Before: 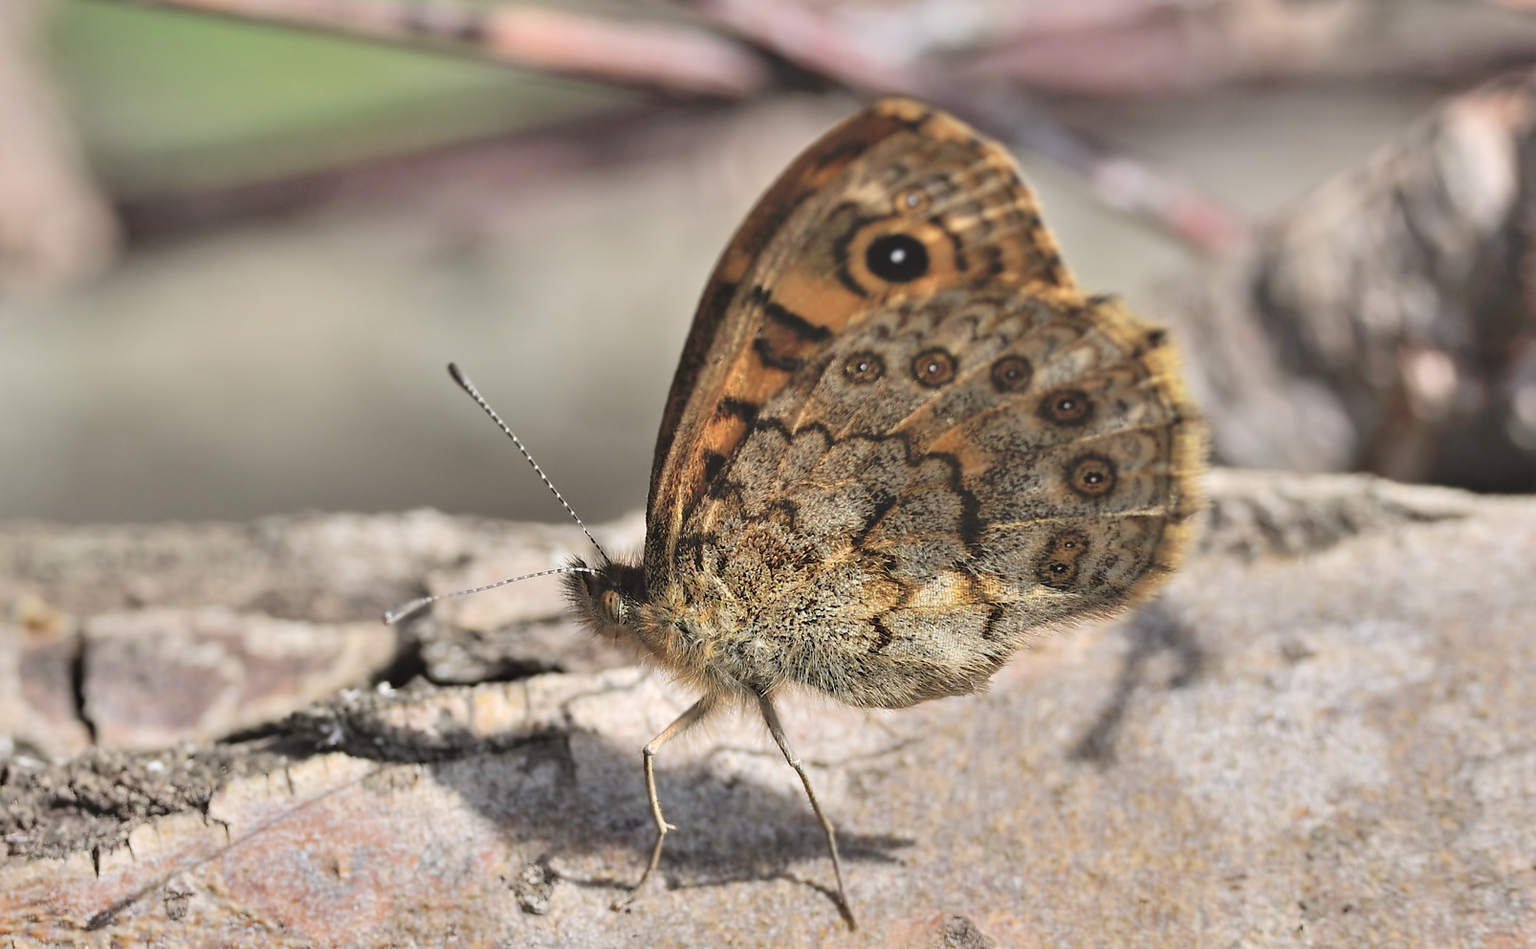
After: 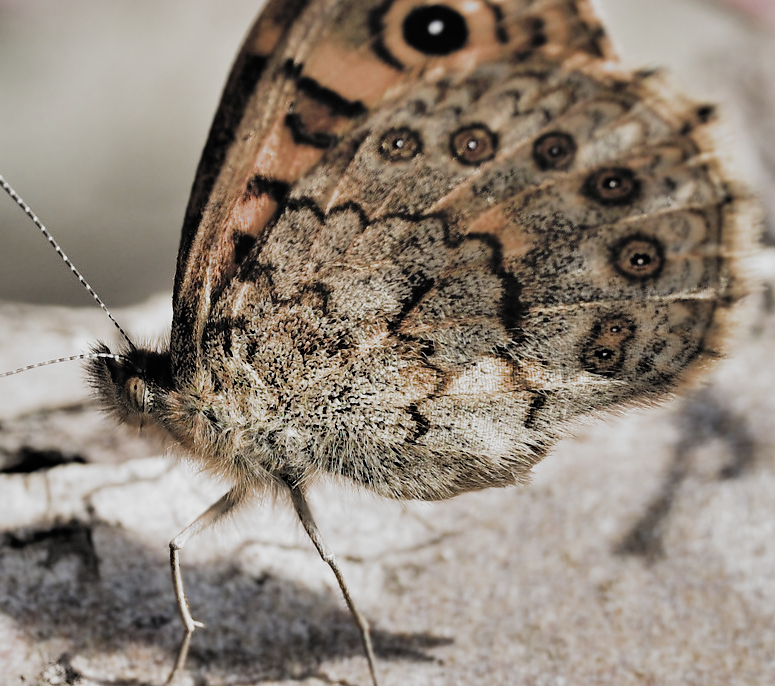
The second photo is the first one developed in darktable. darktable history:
shadows and highlights: low approximation 0.01, soften with gaussian
filmic rgb: black relative exposure -5.02 EV, white relative exposure 3.53 EV, hardness 3.19, contrast 1.383, highlights saturation mix -28.78%, add noise in highlights 0, preserve chrominance max RGB, color science v3 (2019), use custom middle-gray values true, contrast in highlights soft
crop: left 31.364%, top 24.291%, right 20.32%, bottom 6.553%
